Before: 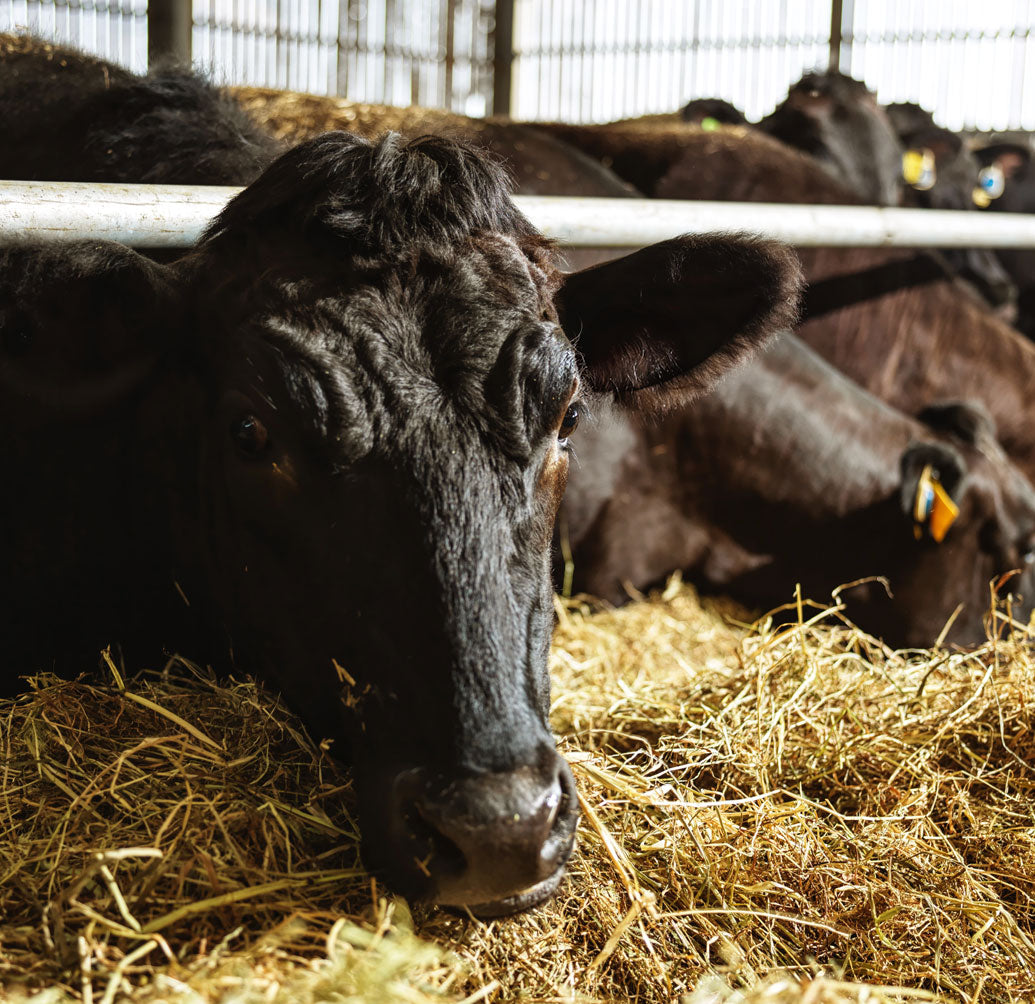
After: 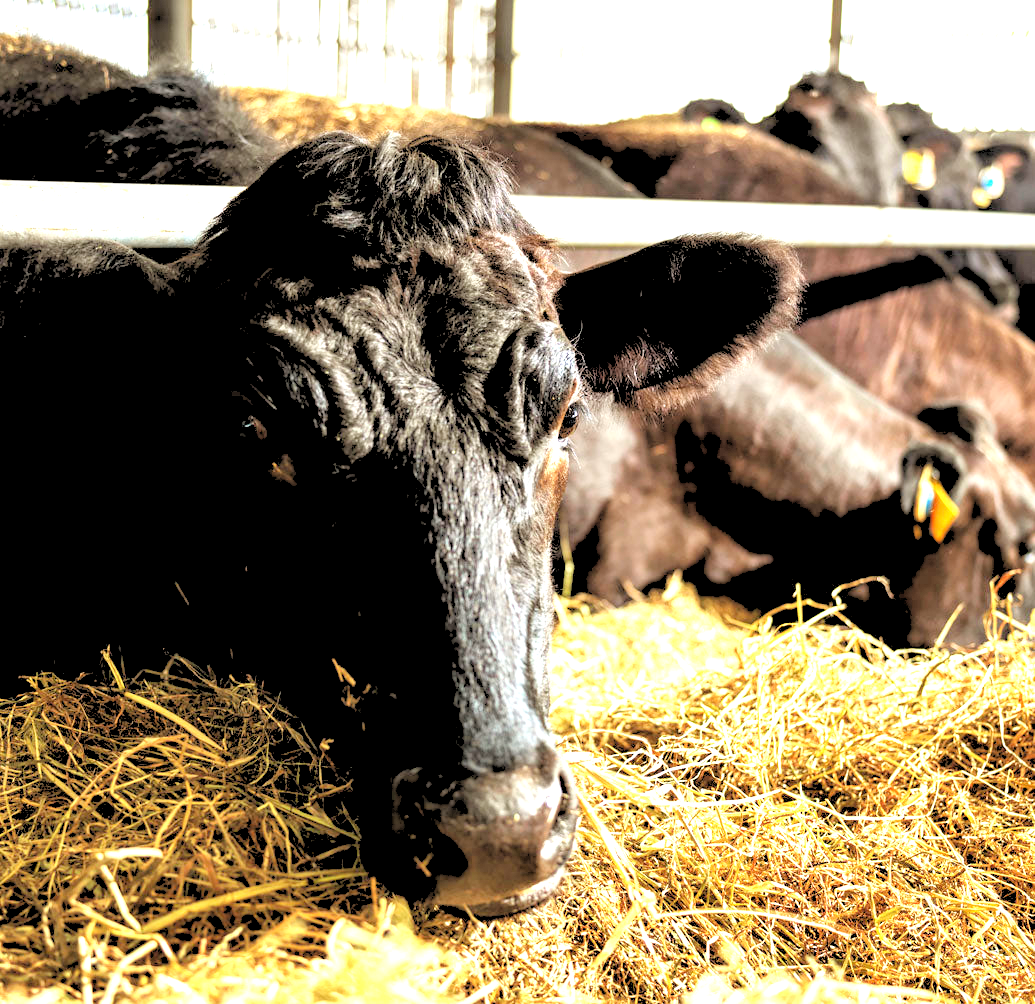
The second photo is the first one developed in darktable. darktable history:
exposure: black level correction 0, exposure 1.45 EV, compensate exposure bias true, compensate highlight preservation false
rgb levels: levels [[0.027, 0.429, 0.996], [0, 0.5, 1], [0, 0.5, 1]]
